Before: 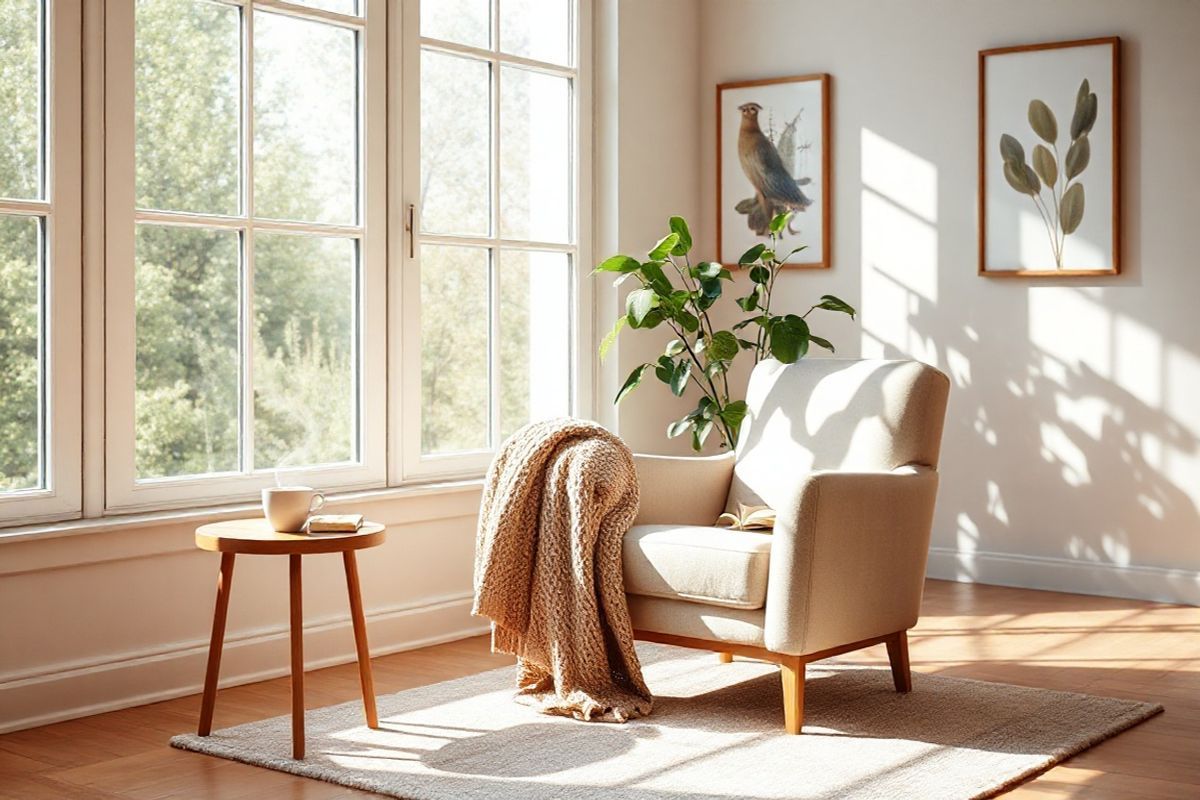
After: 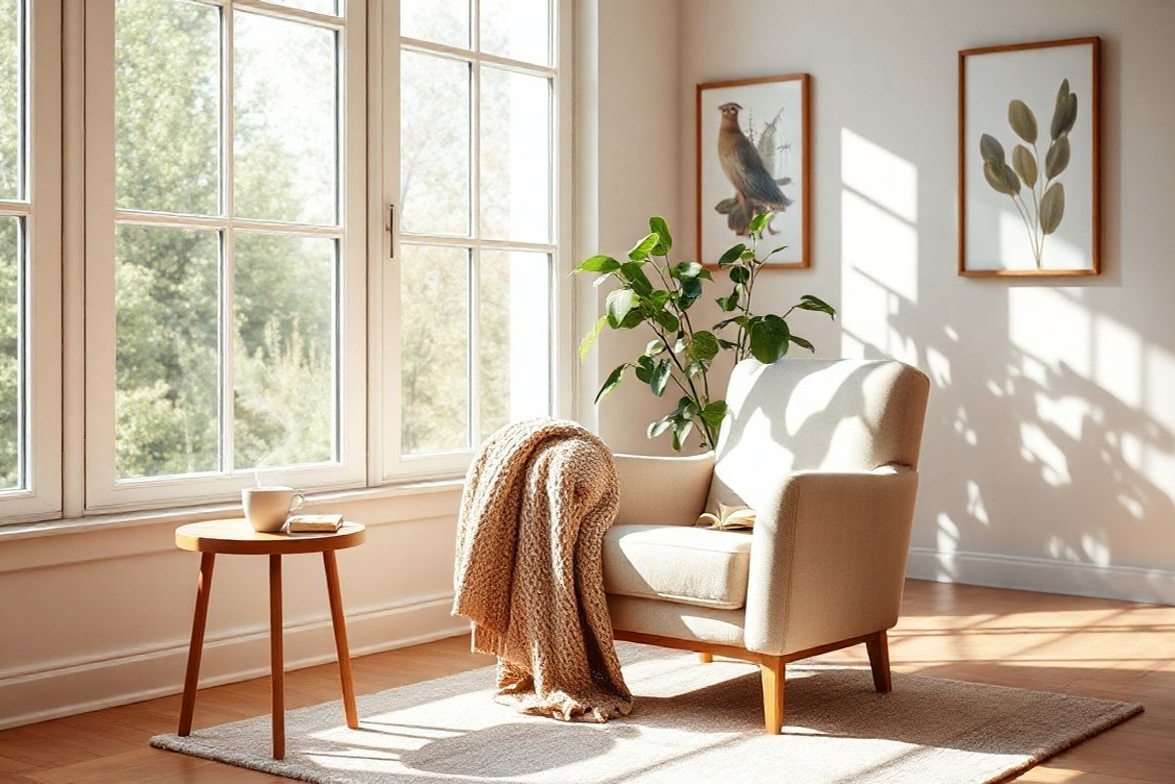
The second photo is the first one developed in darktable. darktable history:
crop: left 1.732%, right 0.272%, bottom 1.95%
